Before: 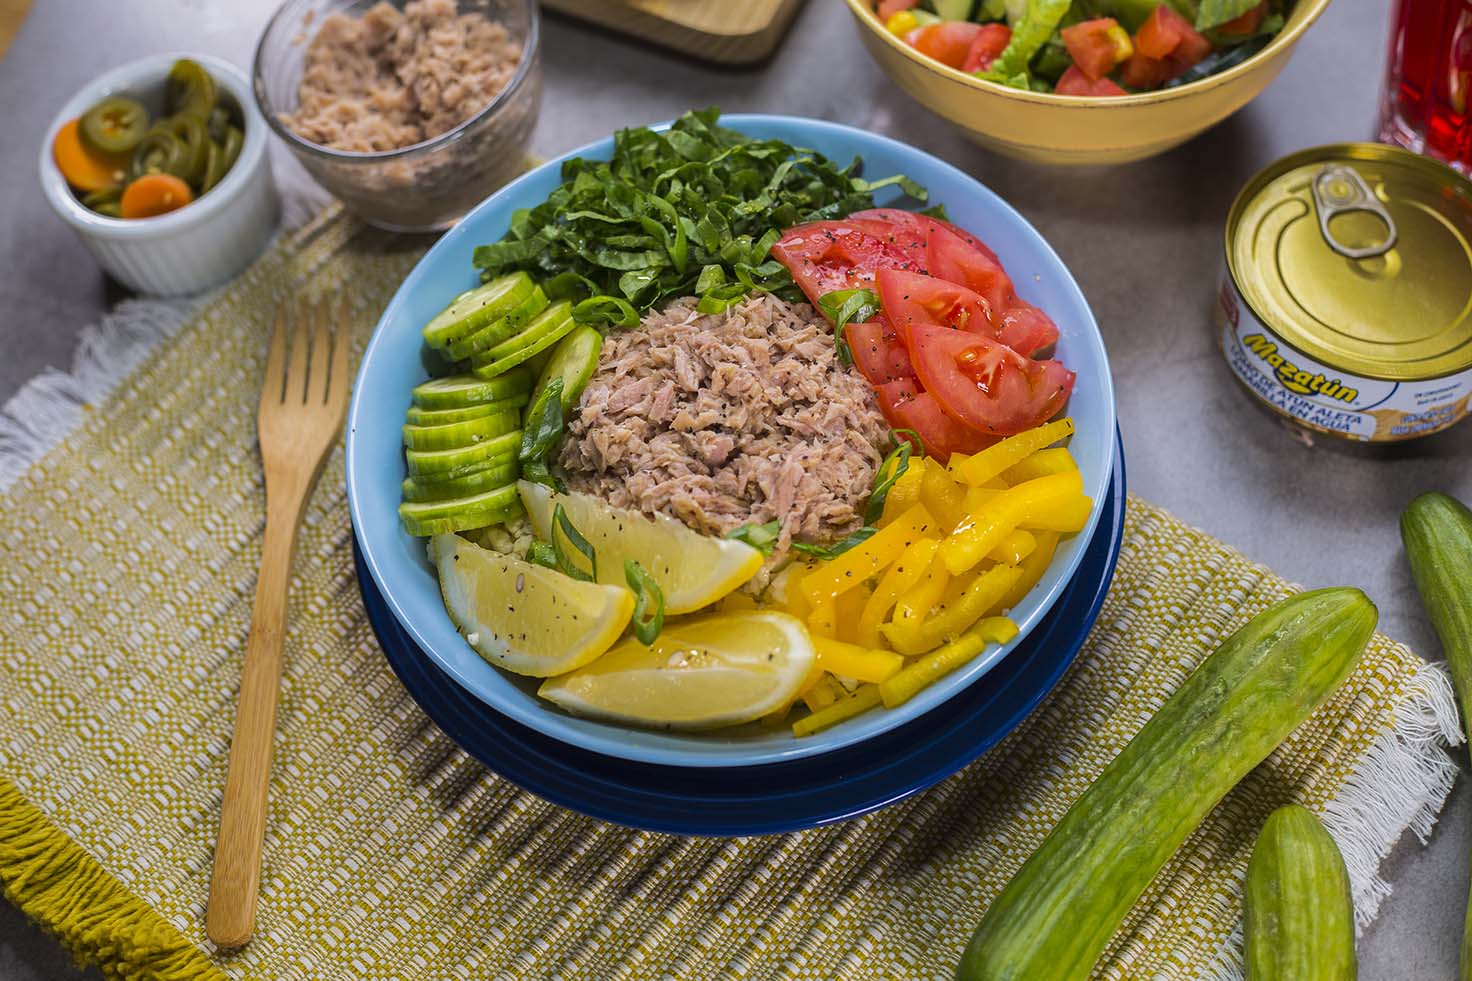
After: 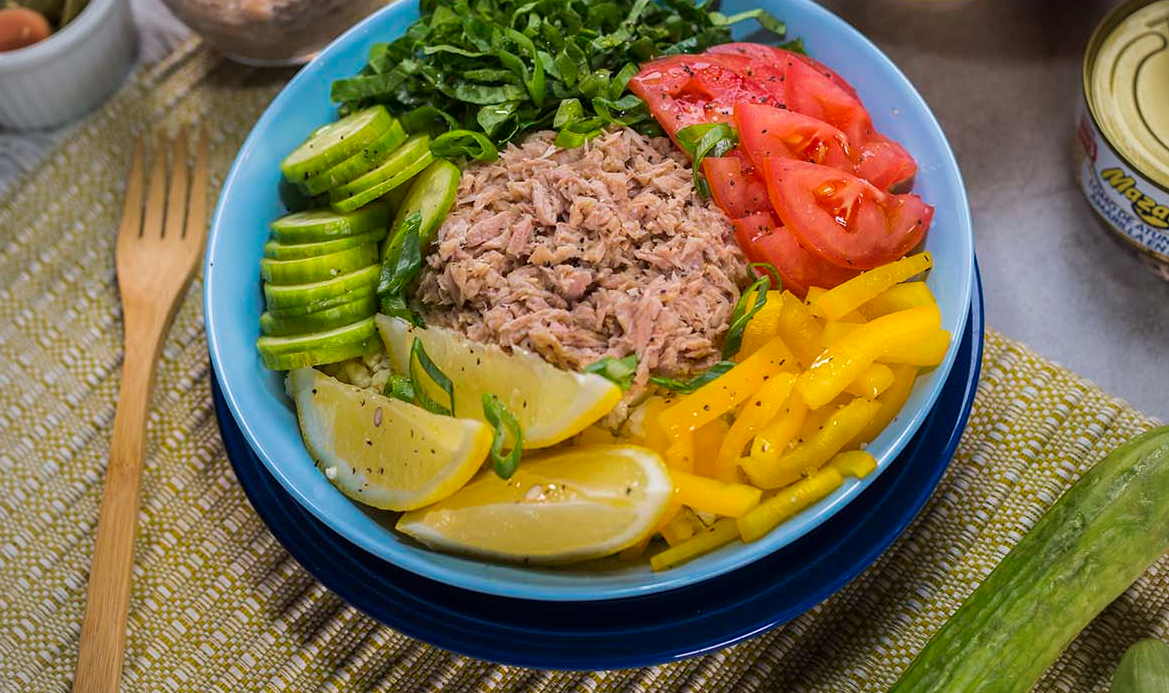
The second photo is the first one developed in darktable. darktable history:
crop: left 9.712%, top 16.928%, right 10.845%, bottom 12.332%
vignetting: fall-off radius 60.92%
